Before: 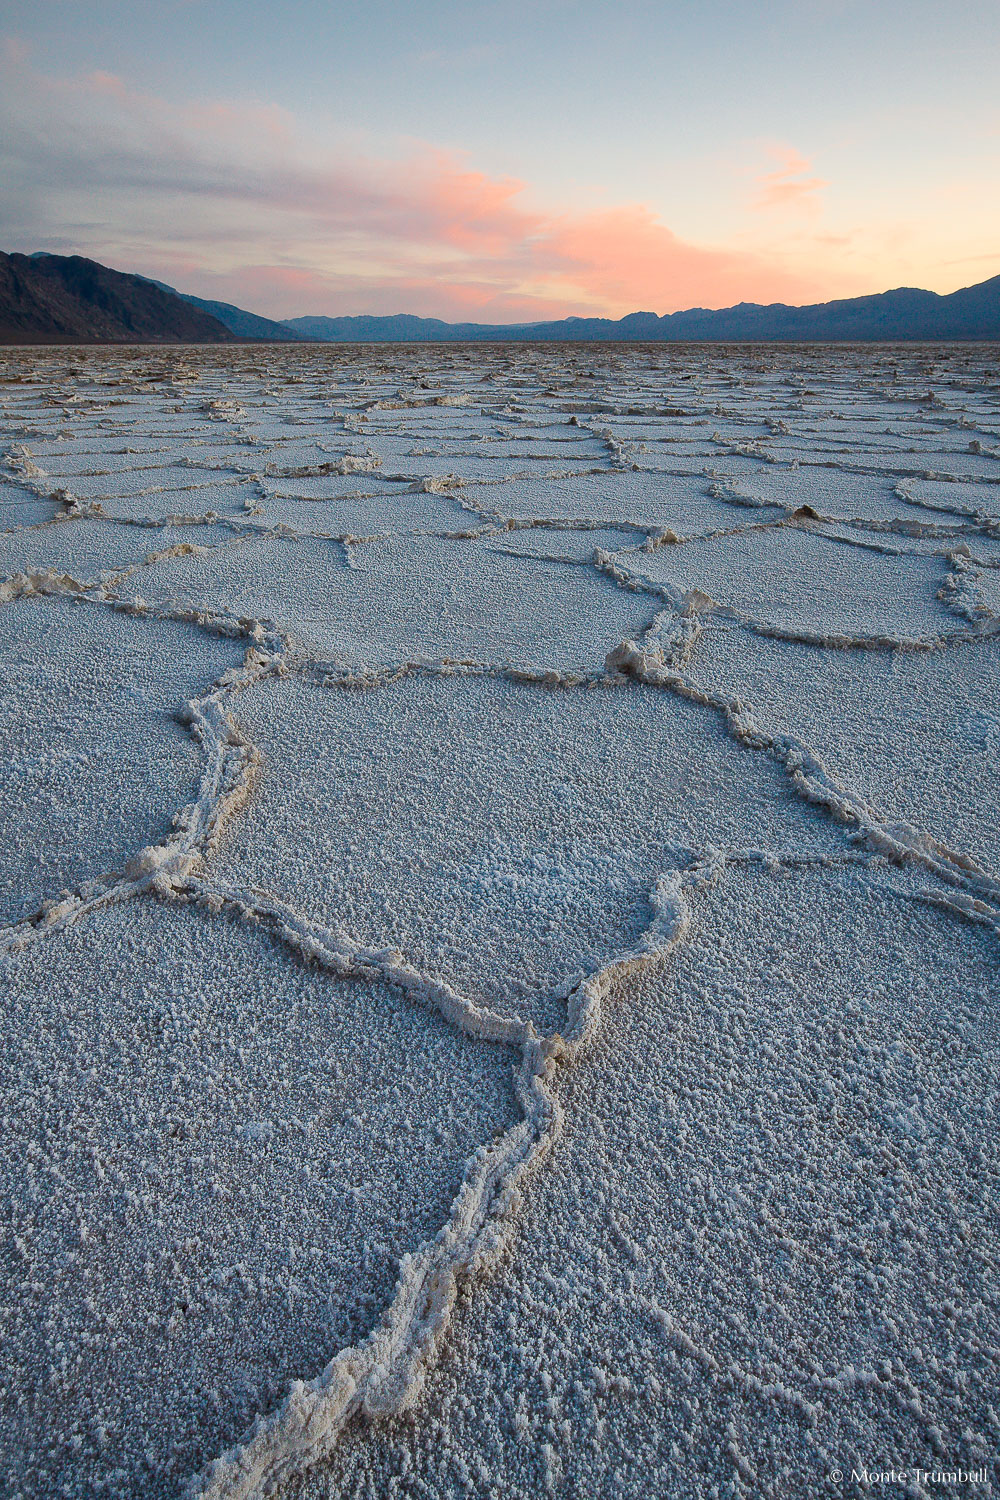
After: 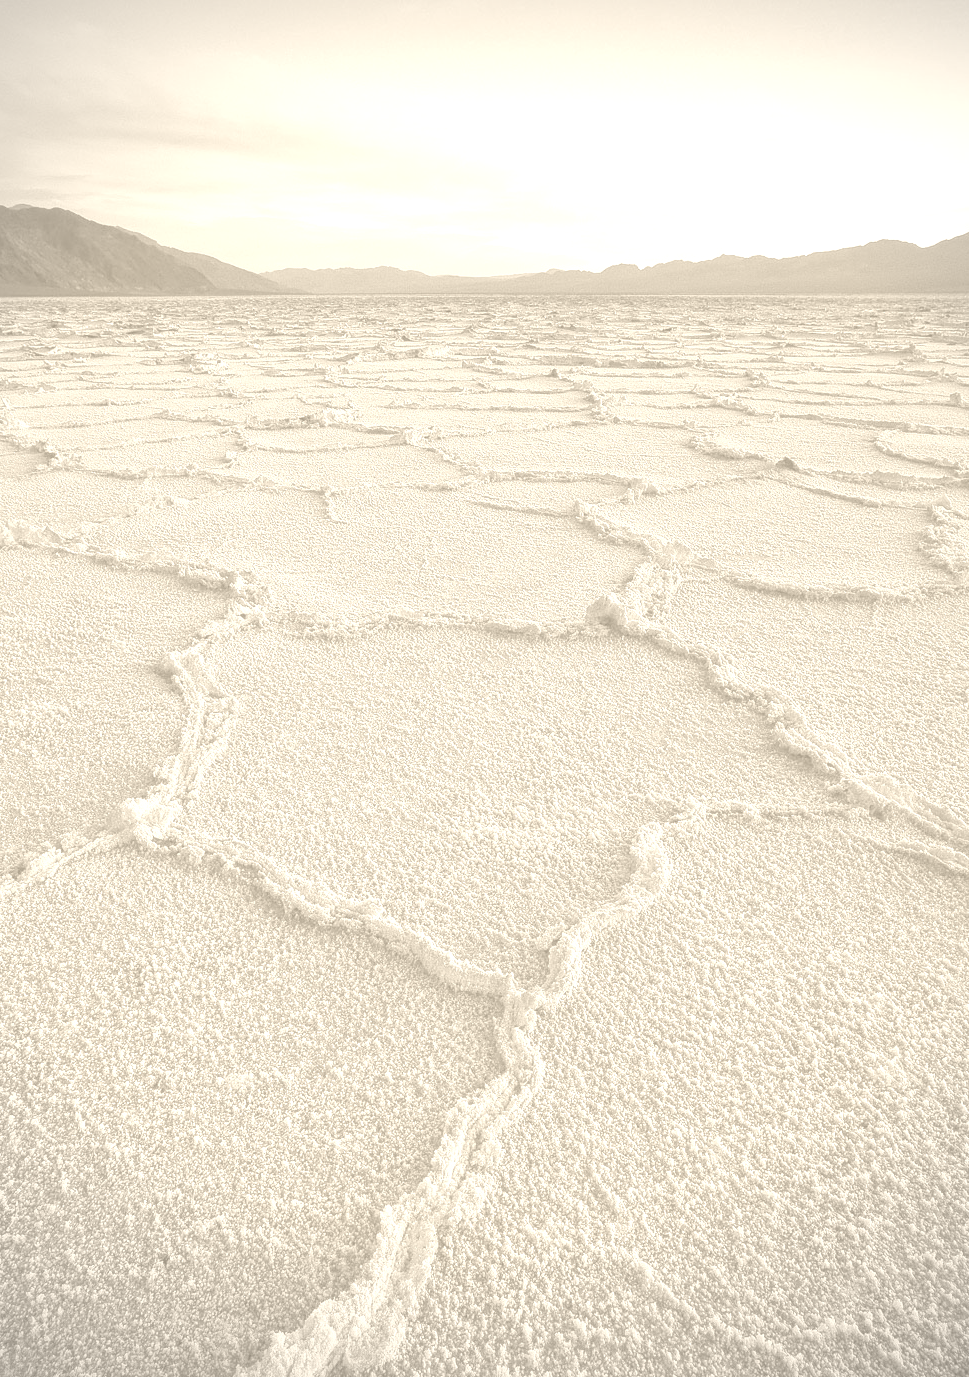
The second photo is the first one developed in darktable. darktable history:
crop: left 1.964%, top 3.251%, right 1.122%, bottom 4.933%
colorize: hue 36°, saturation 71%, lightness 80.79%
vignetting: fall-off radius 60.92%
color correction: highlights a* -1.43, highlights b* 10.12, shadows a* 0.395, shadows b* 19.35
local contrast: detail 130%
shadows and highlights: low approximation 0.01, soften with gaussian
